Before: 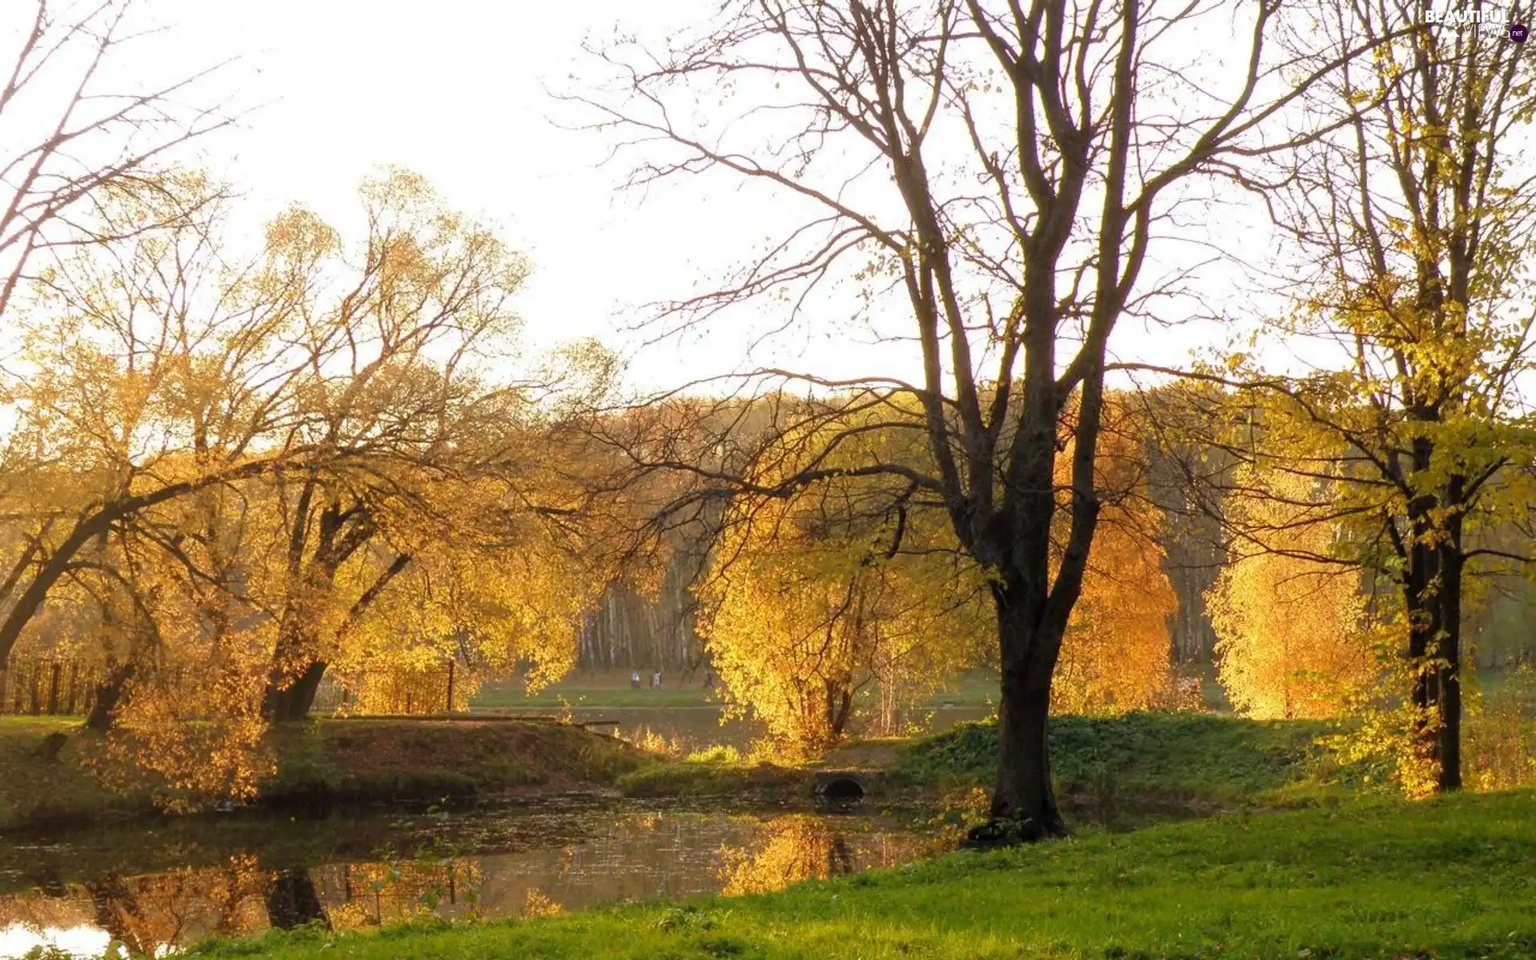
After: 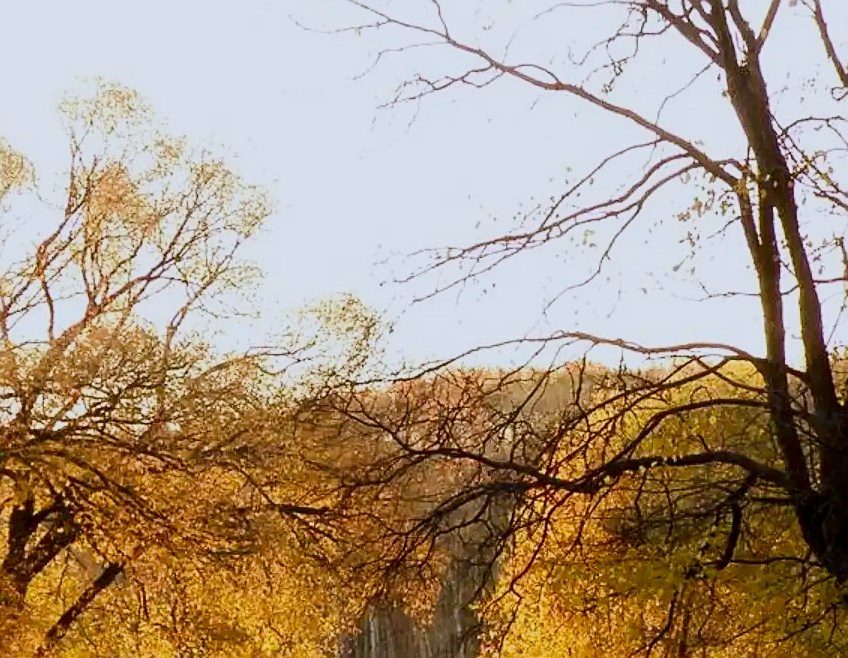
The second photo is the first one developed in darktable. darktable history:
exposure: compensate highlight preservation false
sharpen: on, module defaults
filmic rgb: black relative exposure -7.65 EV, white relative exposure 4.56 EV, hardness 3.61
contrast brightness saturation: contrast 0.213, brightness -0.101, saturation 0.208
tone equalizer: smoothing diameter 24.96%, edges refinement/feathering 13.26, preserve details guided filter
crop: left 20.382%, top 10.815%, right 35.432%, bottom 34.328%
color correction: highlights a* -0.778, highlights b* -8.45
